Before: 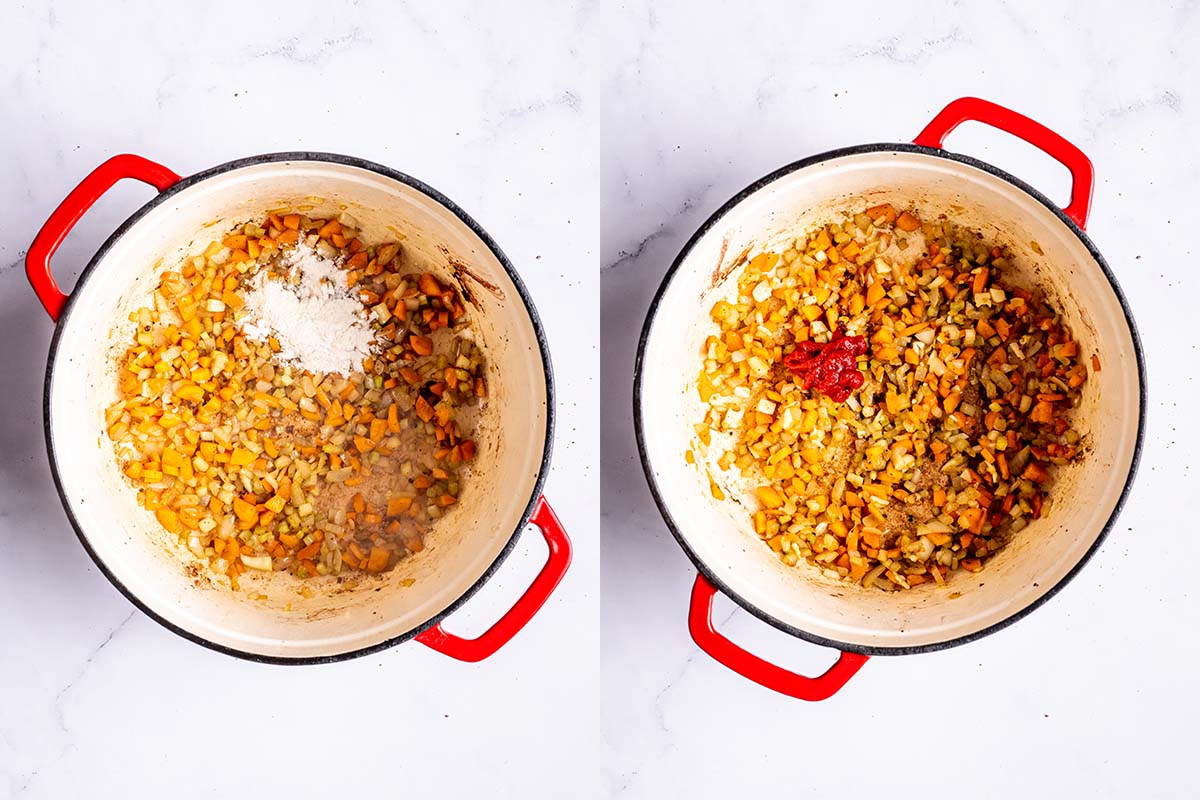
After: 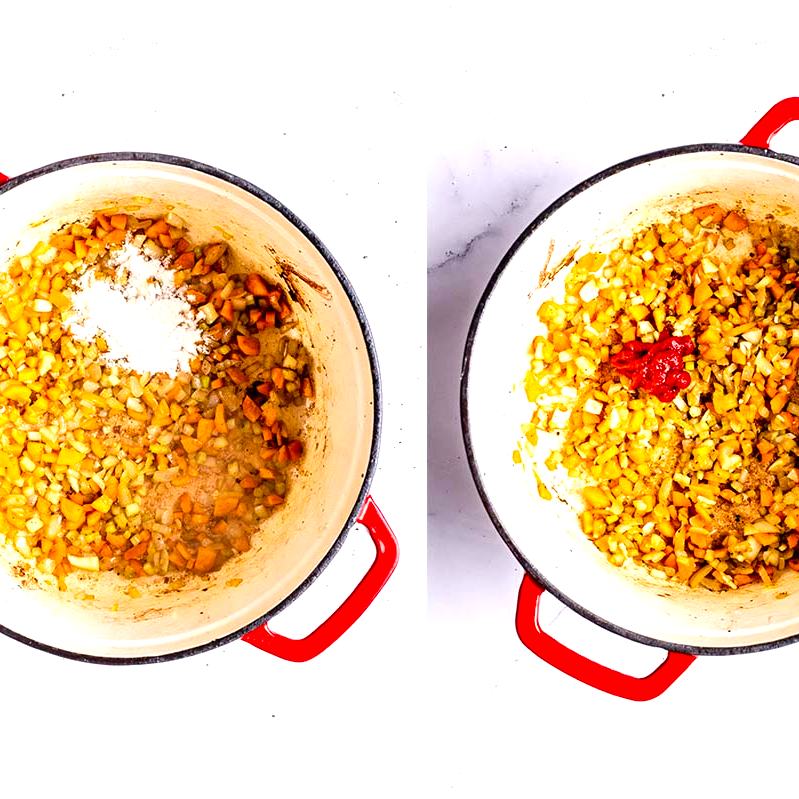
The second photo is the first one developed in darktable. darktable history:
crop and rotate: left 14.436%, right 18.898%
color balance rgb: perceptual saturation grading › global saturation 35%, perceptual saturation grading › highlights -25%, perceptual saturation grading › shadows 50%
exposure: exposure 0.556 EV, compensate highlight preservation false
